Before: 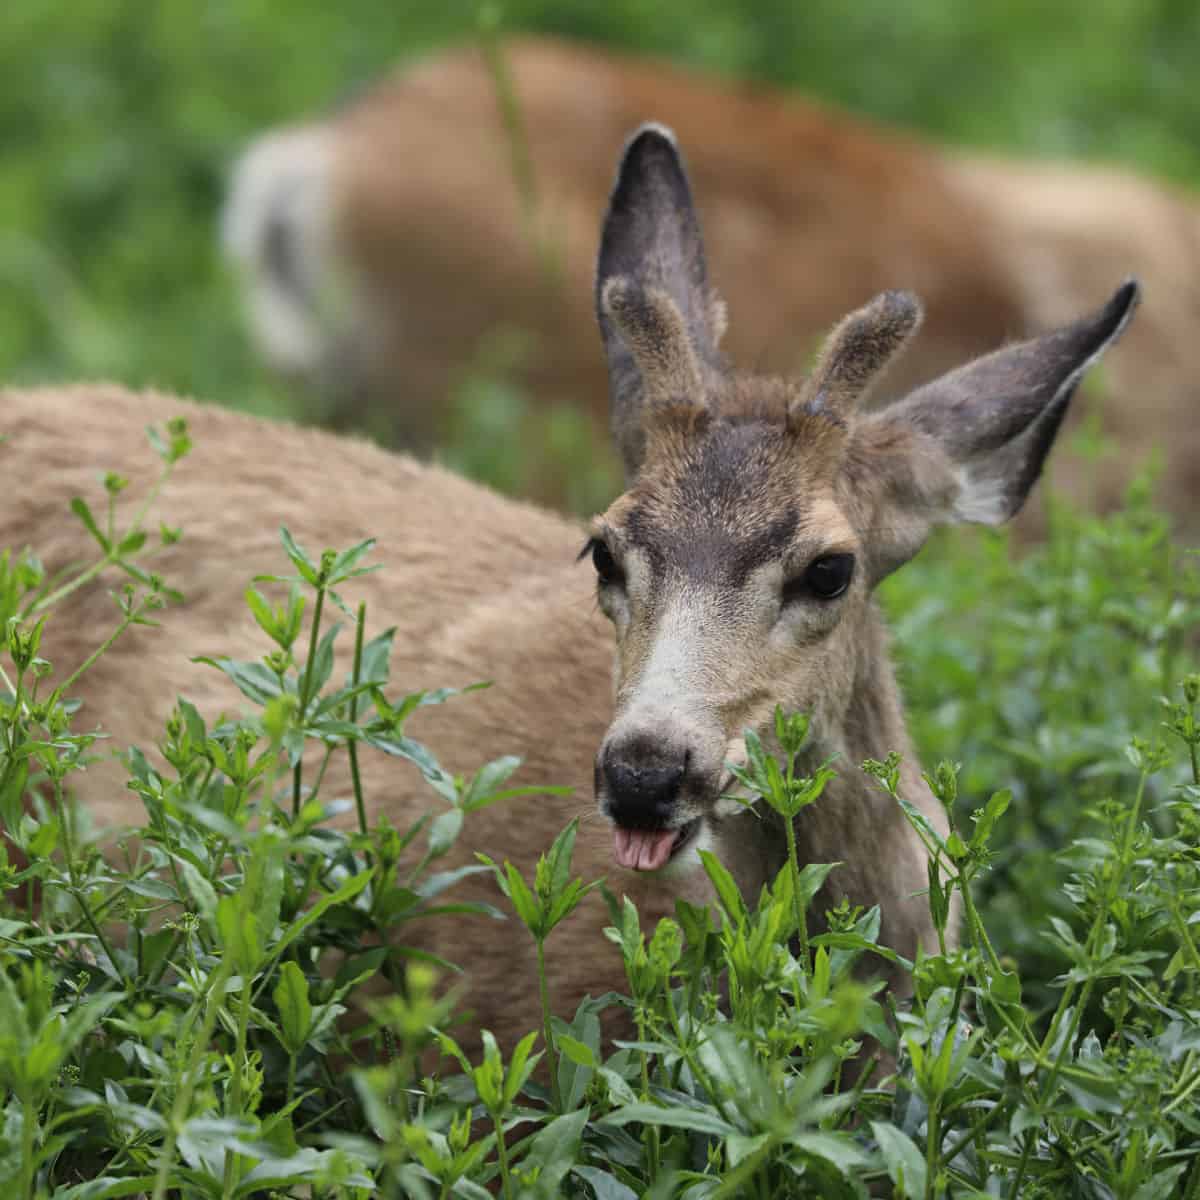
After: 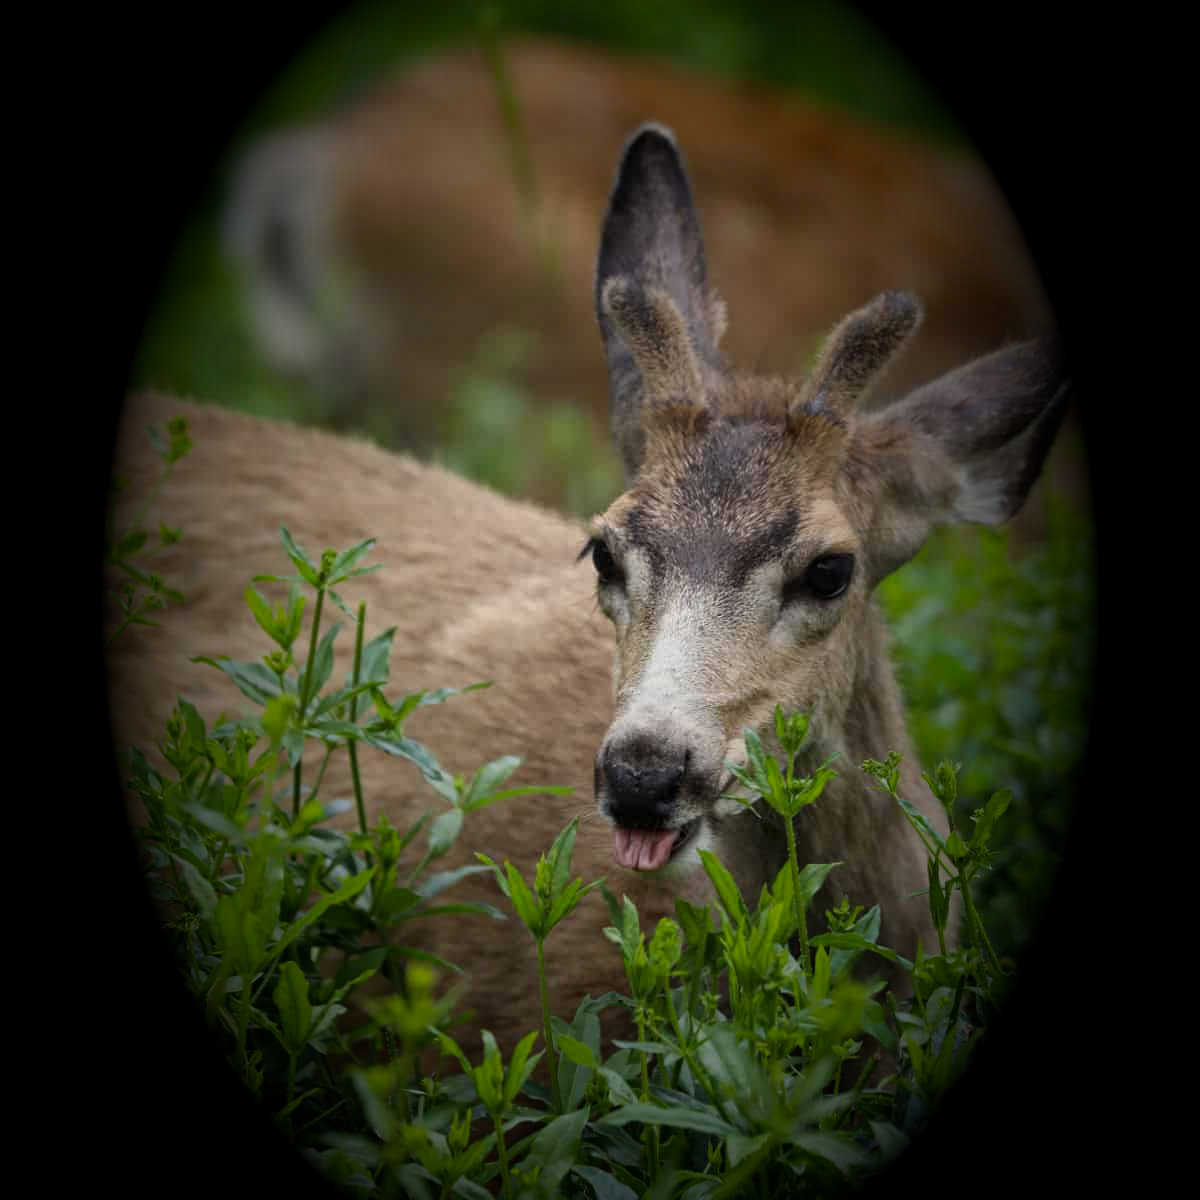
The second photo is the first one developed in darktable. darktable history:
local contrast: highlights 100%, shadows 100%, detail 120%, midtone range 0.2
vignetting: fall-off start 15.9%, fall-off radius 100%, brightness -1, saturation 0.5, width/height ratio 0.719
